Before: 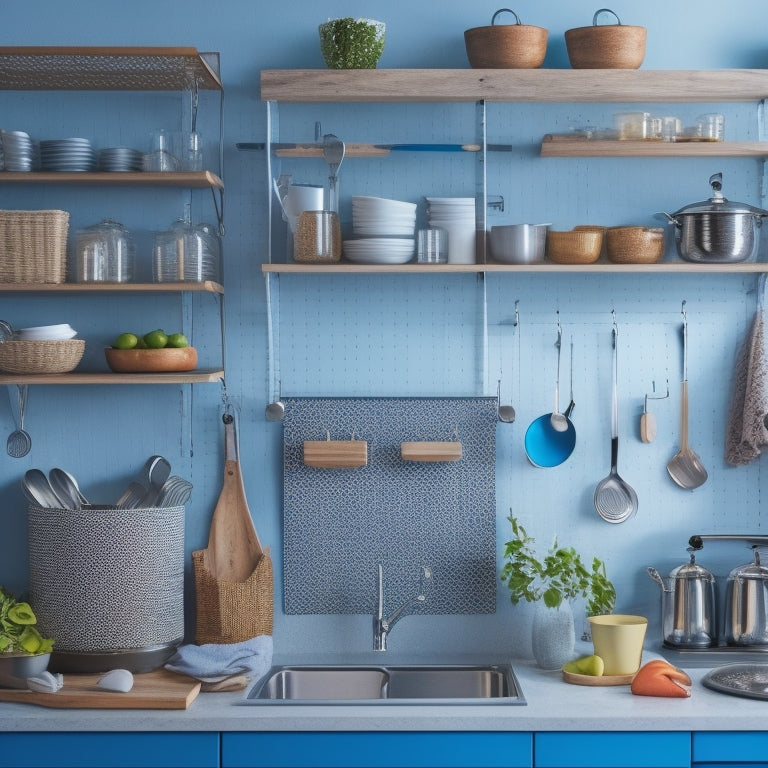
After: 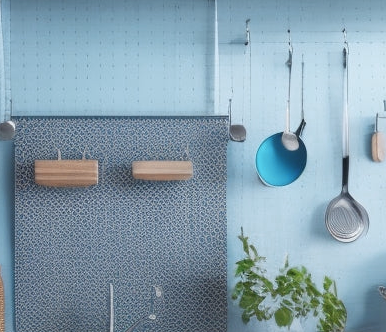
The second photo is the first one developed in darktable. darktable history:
color zones: curves: ch0 [(0.018, 0.548) (0.224, 0.64) (0.425, 0.447) (0.675, 0.575) (0.732, 0.579)]; ch1 [(0.066, 0.487) (0.25, 0.5) (0.404, 0.43) (0.75, 0.421) (0.956, 0.421)]; ch2 [(0.044, 0.561) (0.215, 0.465) (0.399, 0.544) (0.465, 0.548) (0.614, 0.447) (0.724, 0.43) (0.882, 0.623) (0.956, 0.632)]
crop: left 35.03%, top 36.625%, right 14.663%, bottom 20.057%
